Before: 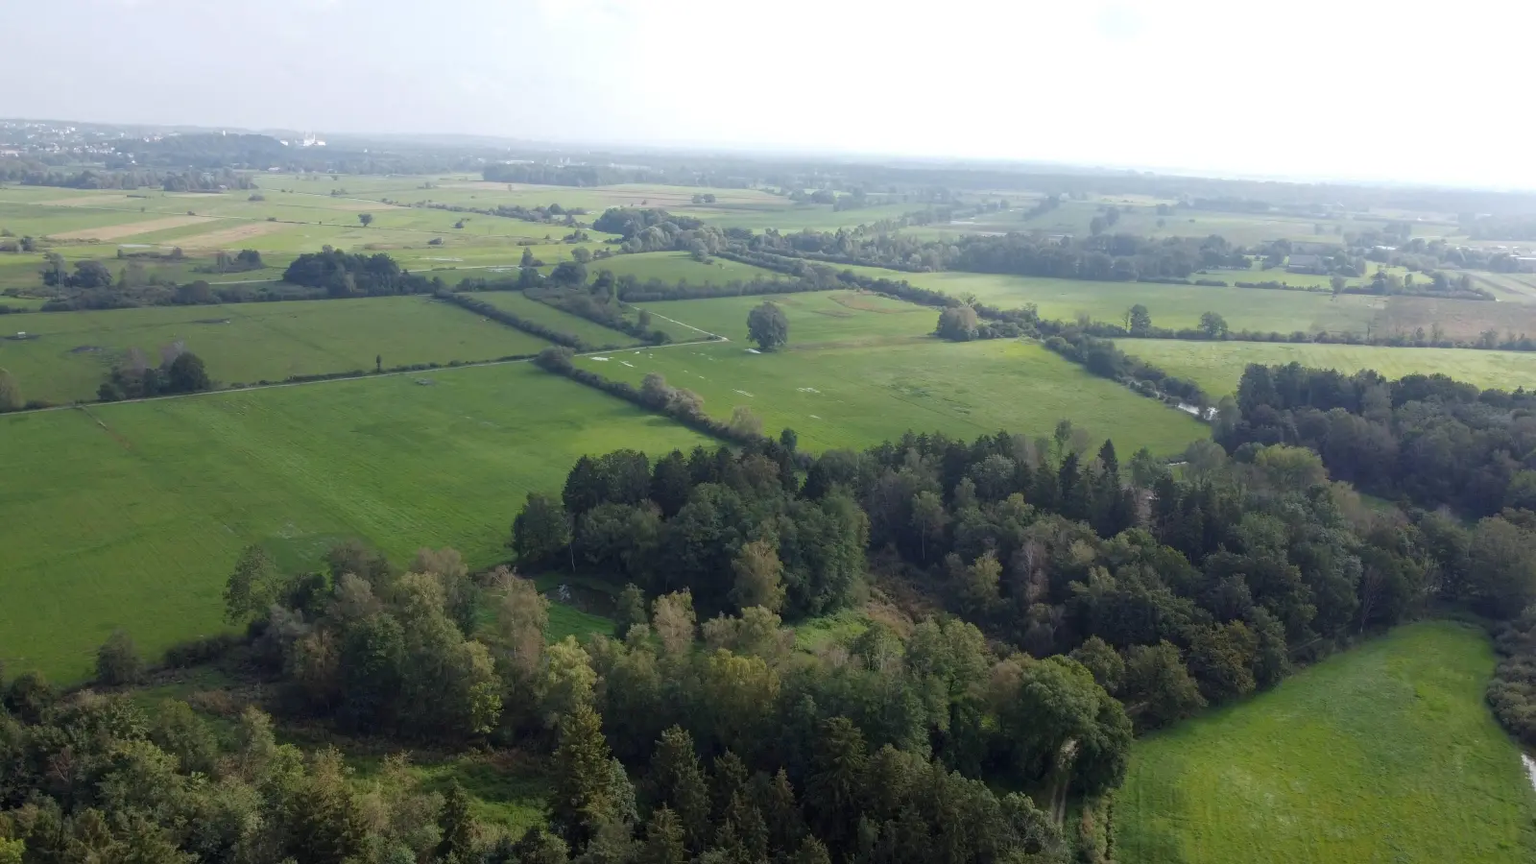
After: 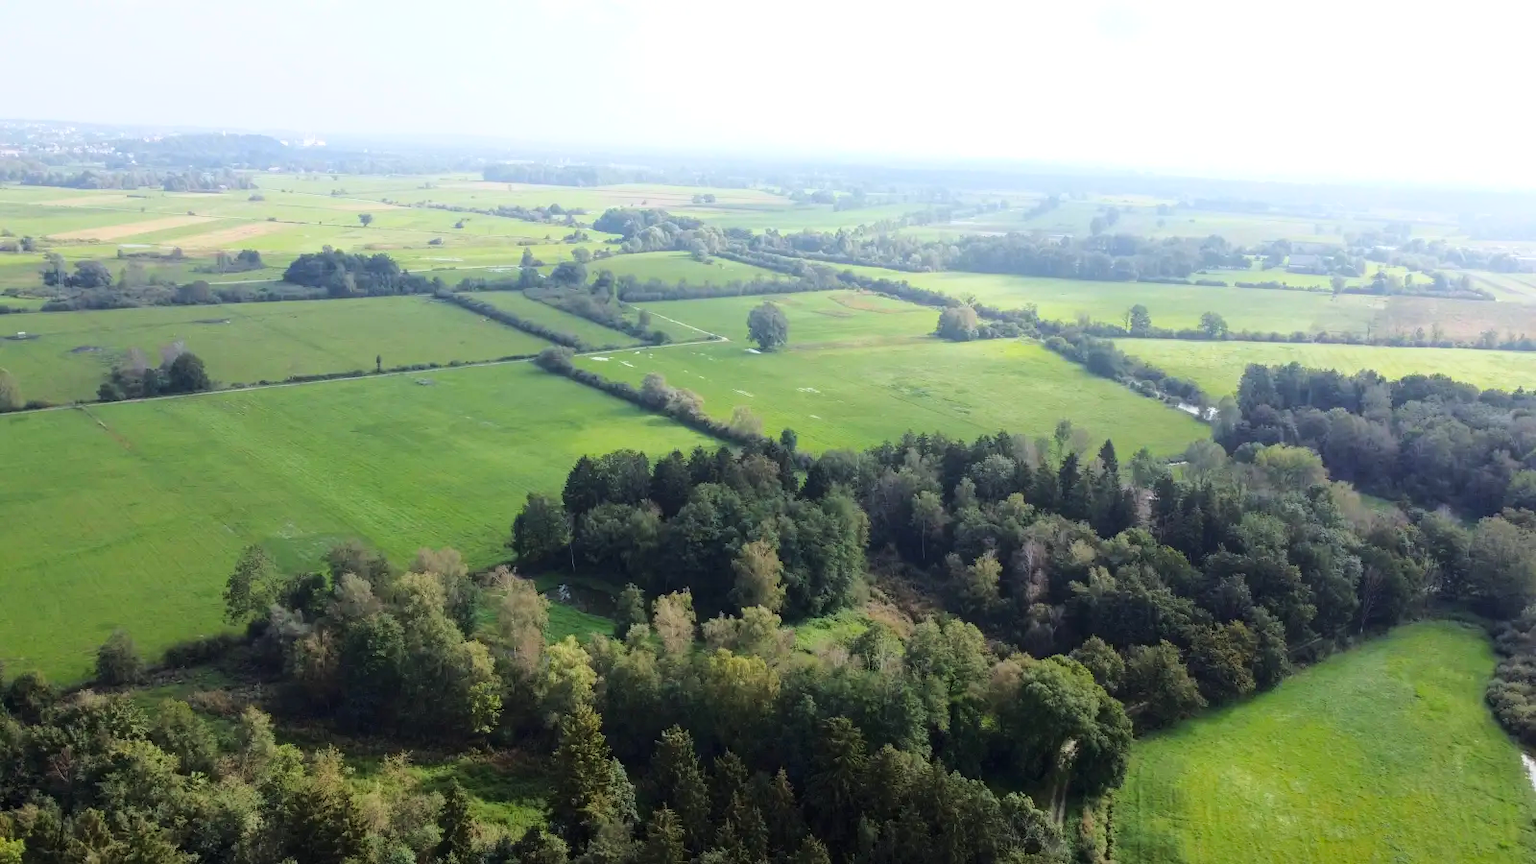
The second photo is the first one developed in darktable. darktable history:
base curve: curves: ch0 [(0, 0) (0.028, 0.03) (0.121, 0.232) (0.46, 0.748) (0.859, 0.968) (1, 1)]
contrast brightness saturation: saturation 0.13
